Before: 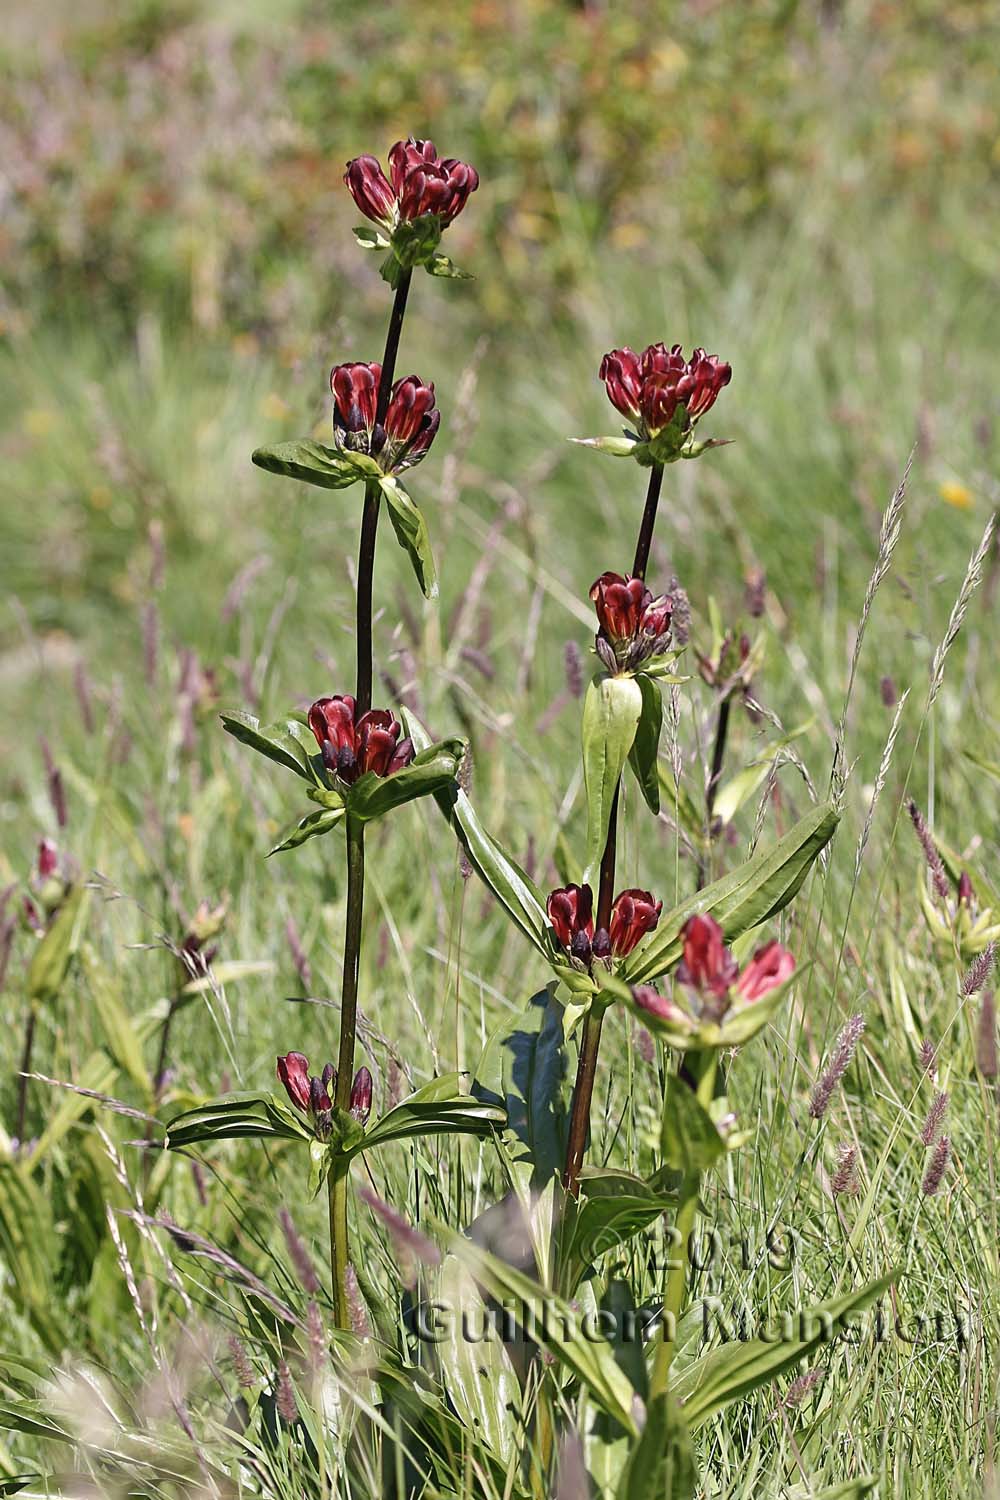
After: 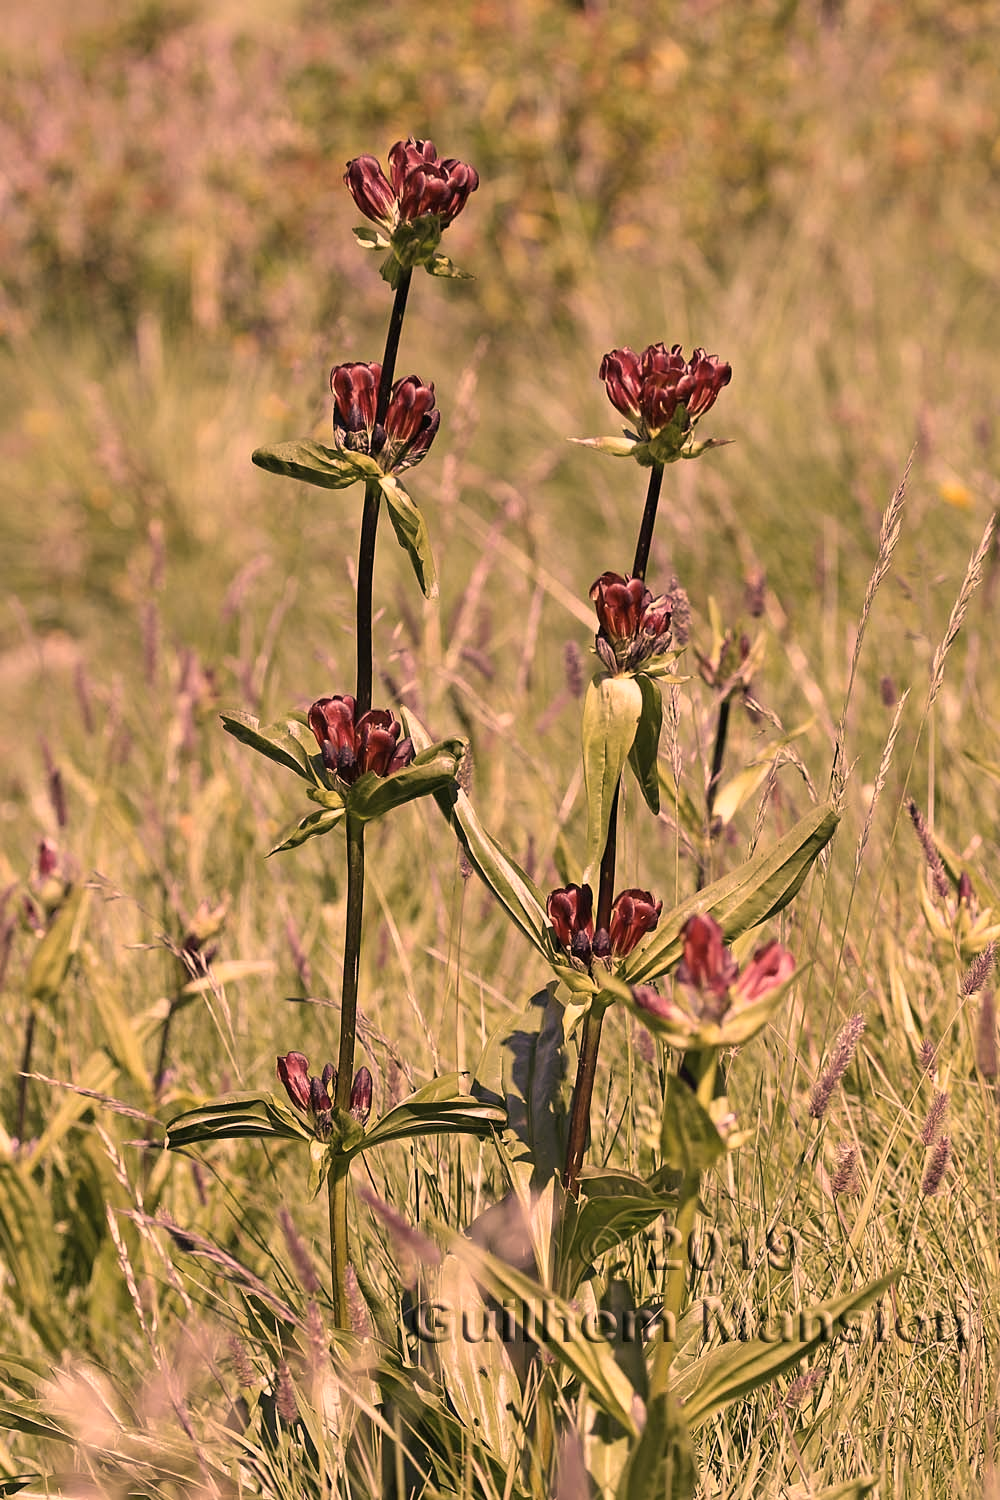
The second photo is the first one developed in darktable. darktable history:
color correction: highlights a* 39.81, highlights b* 39.72, saturation 0.693
